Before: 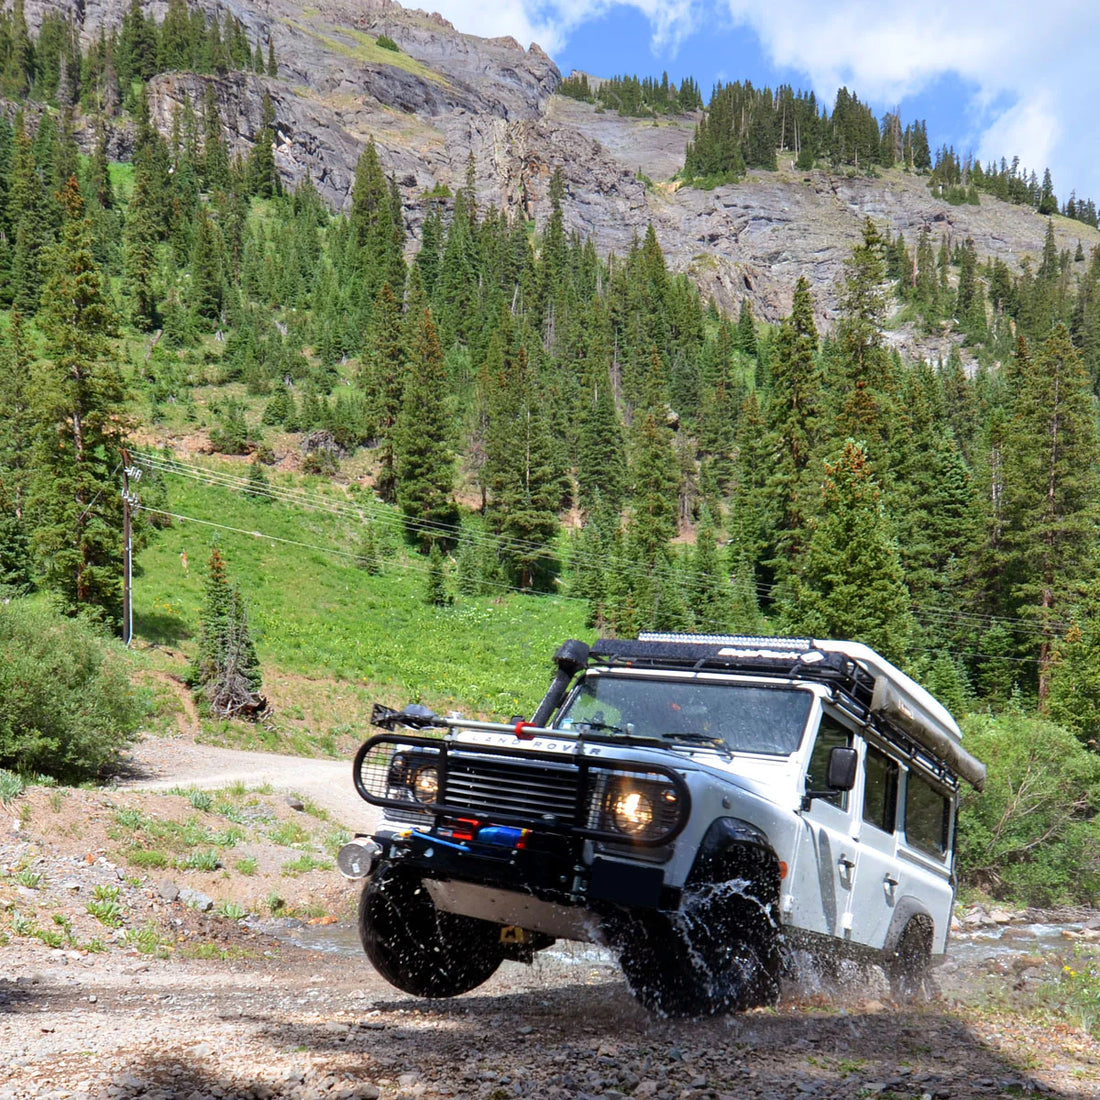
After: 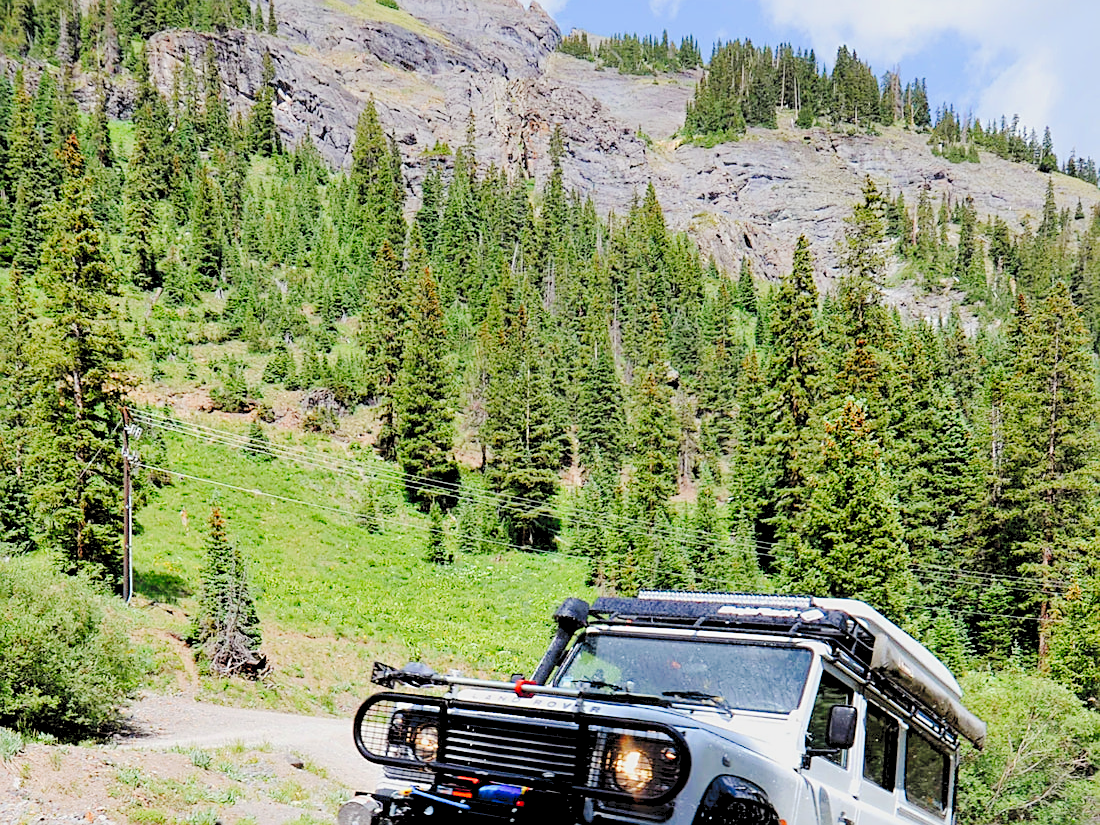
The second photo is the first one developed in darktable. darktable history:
rgb levels: preserve colors sum RGB, levels [[0.038, 0.433, 0.934], [0, 0.5, 1], [0, 0.5, 1]]
sharpen: on, module defaults
crop: top 3.857%, bottom 21.132%
exposure: black level correction 0.001, compensate highlight preservation false
tone curve: curves: ch0 [(0, 0) (0.003, 0.054) (0.011, 0.057) (0.025, 0.056) (0.044, 0.062) (0.069, 0.071) (0.1, 0.088) (0.136, 0.111) (0.177, 0.146) (0.224, 0.19) (0.277, 0.261) (0.335, 0.363) (0.399, 0.458) (0.468, 0.562) (0.543, 0.653) (0.623, 0.725) (0.709, 0.801) (0.801, 0.853) (0.898, 0.915) (1, 1)], preserve colors none
